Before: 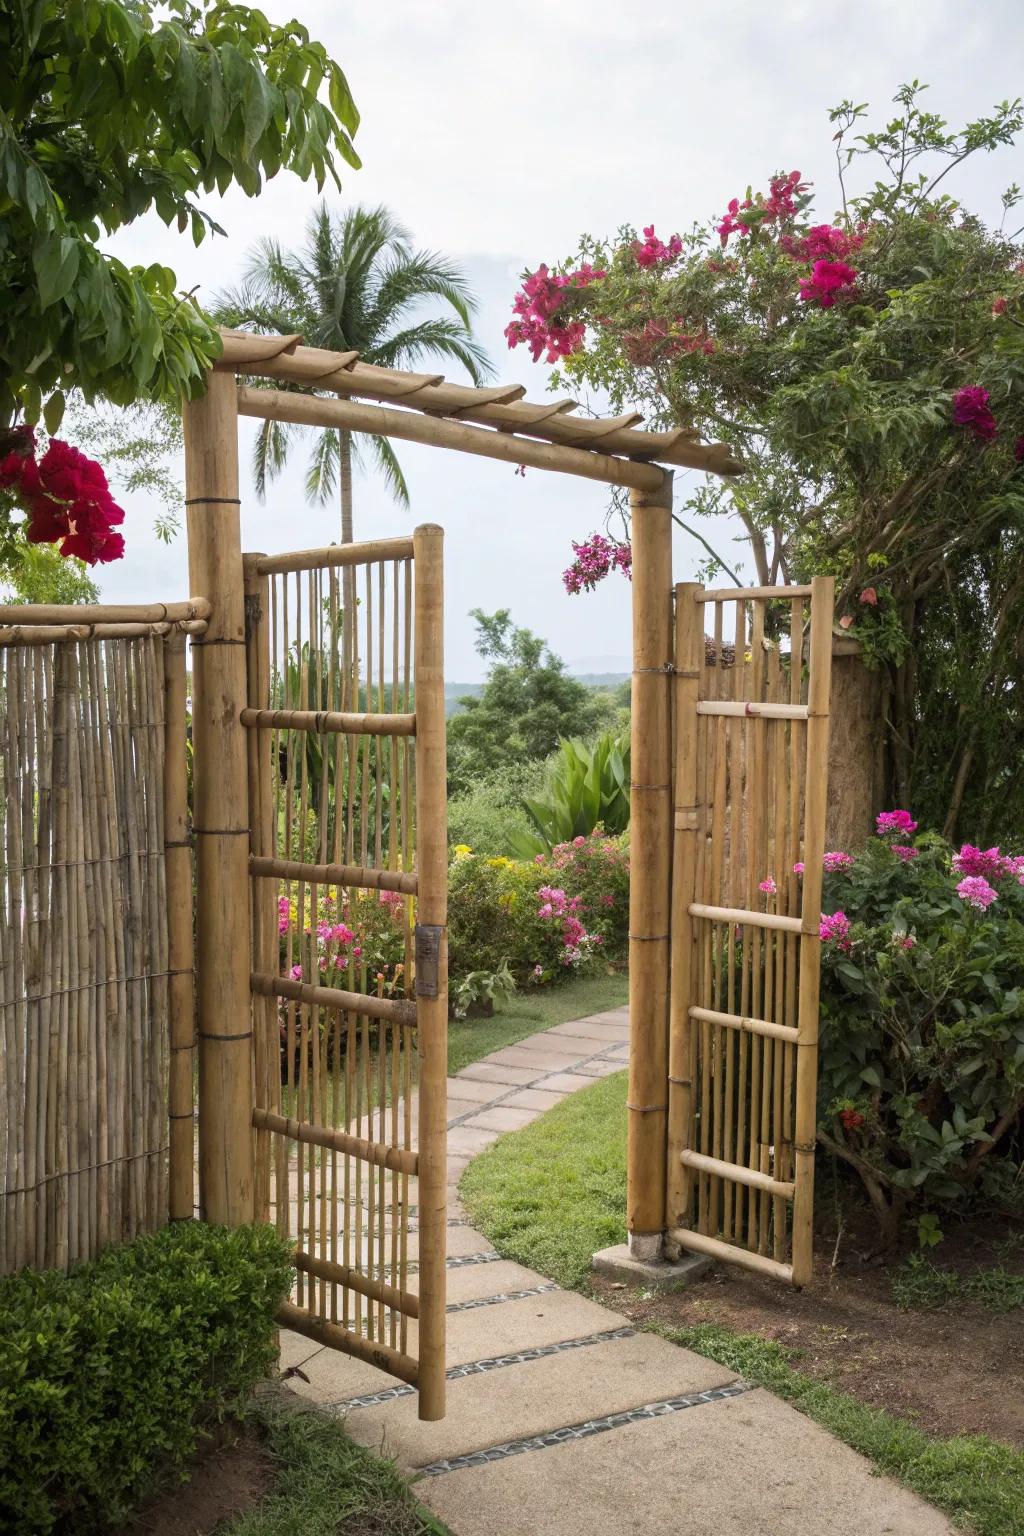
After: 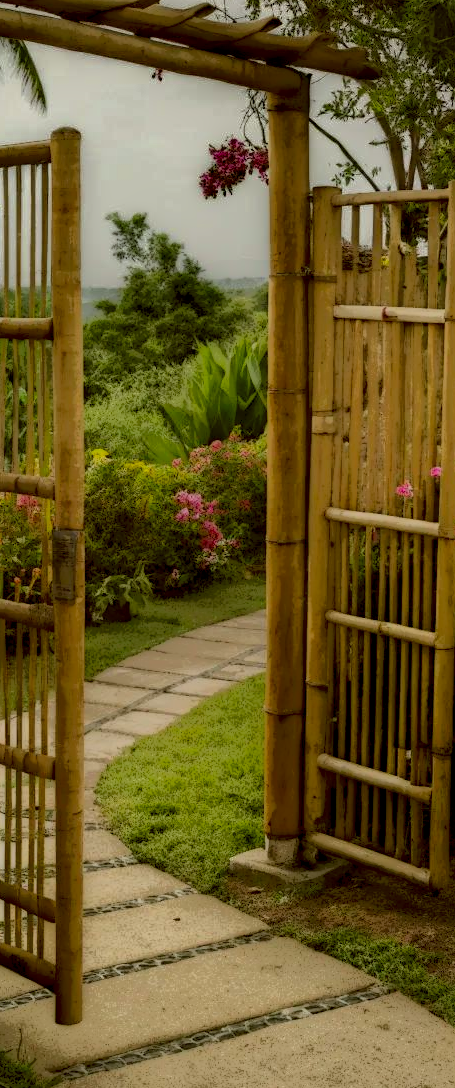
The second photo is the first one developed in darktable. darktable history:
color correction: highlights a* -1.5, highlights b* 10.12, shadows a* 0.383, shadows b* 19.64
crop: left 35.542%, top 25.803%, right 20.017%, bottom 3.357%
haze removal: strength 0.031, distance 0.249, compatibility mode true, adaptive false
local contrast: highlights 5%, shadows 199%, detail 164%, midtone range 0.006
